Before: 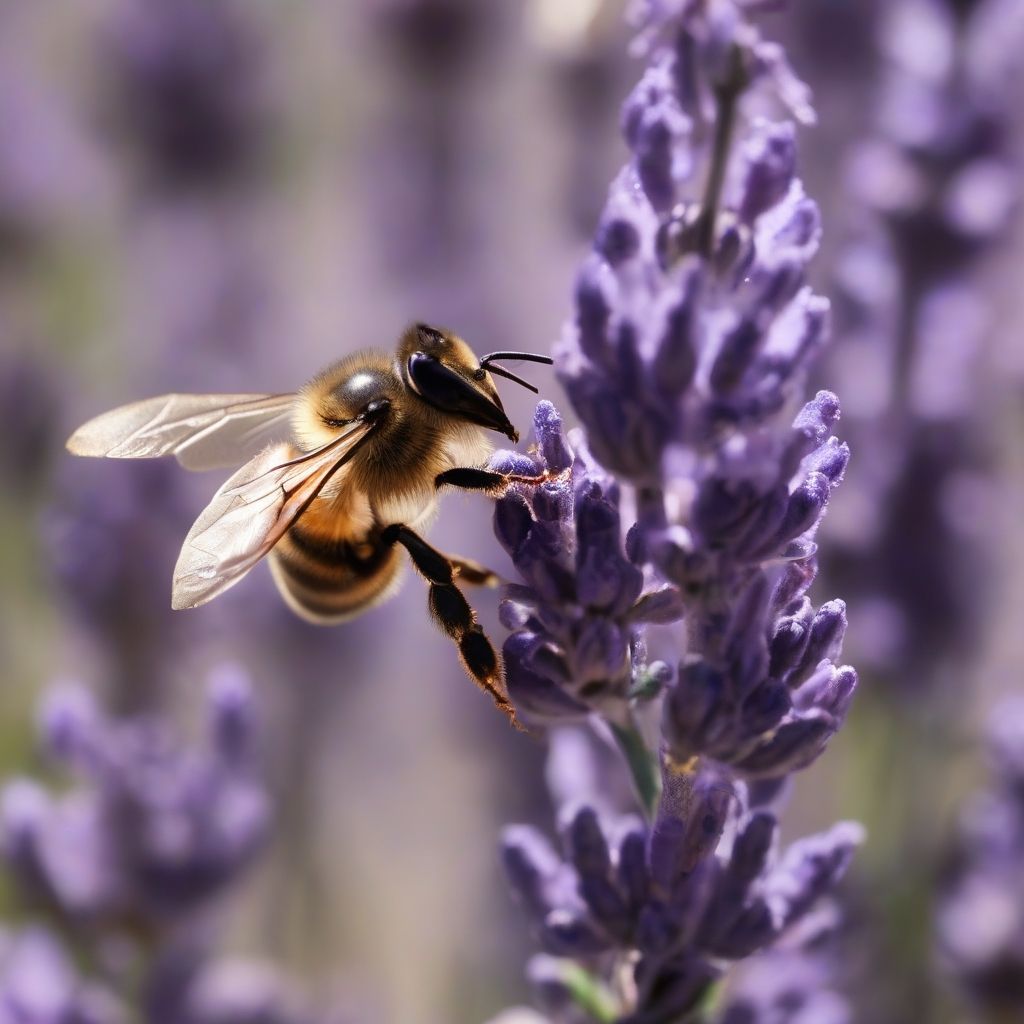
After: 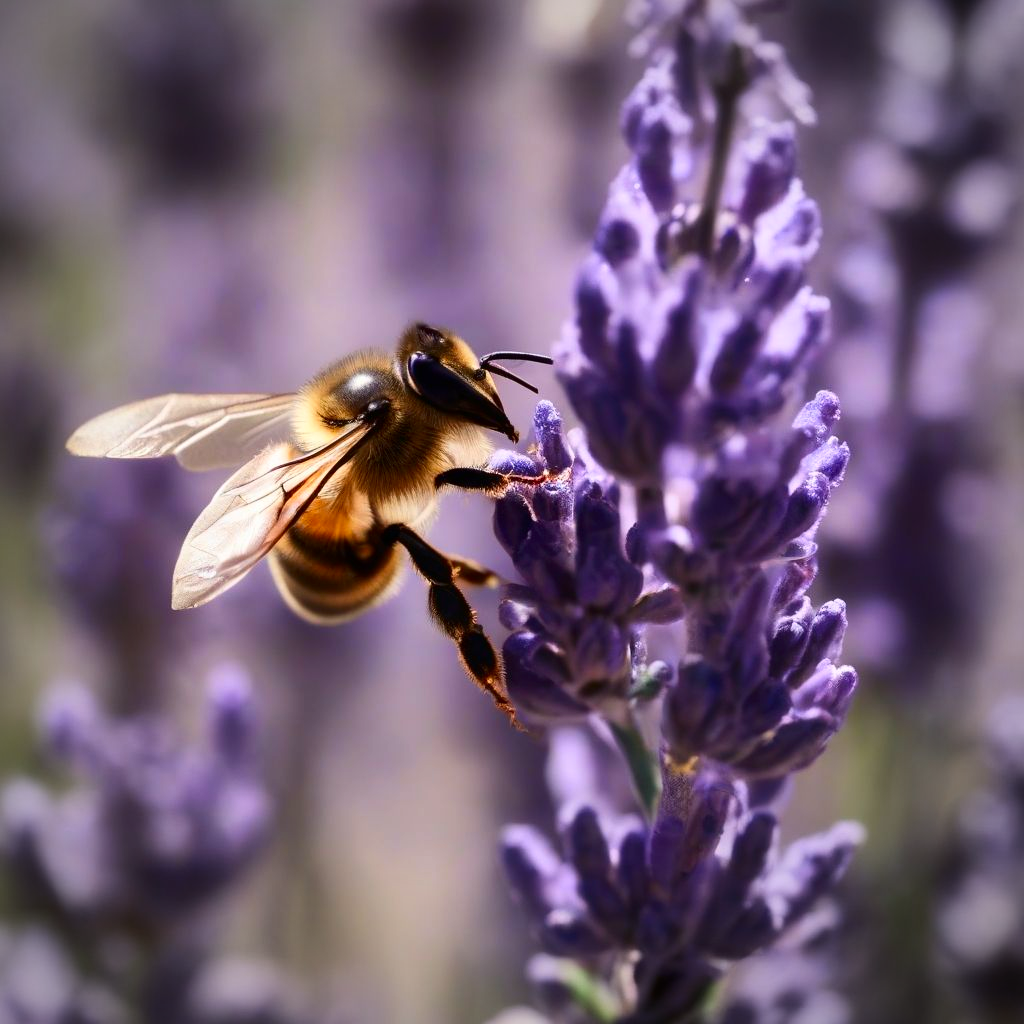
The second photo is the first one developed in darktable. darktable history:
vignetting: fall-off start 73.11%
shadows and highlights: shadows 20.94, highlights -36.66, soften with gaussian
contrast brightness saturation: contrast 0.177, saturation 0.306
